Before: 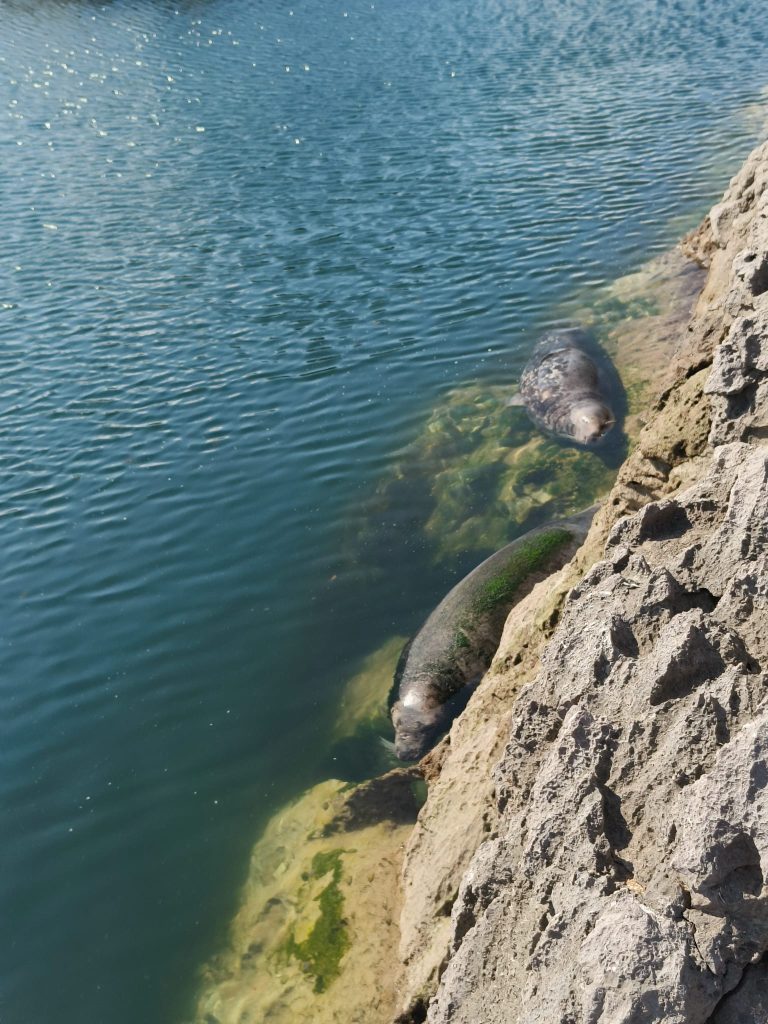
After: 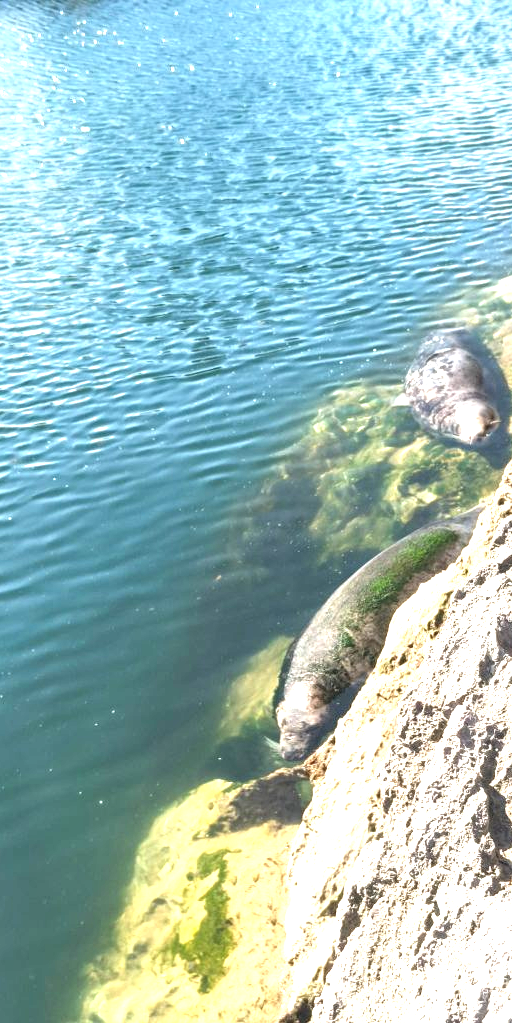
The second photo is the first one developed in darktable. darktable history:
crop and rotate: left 14.982%, right 18.269%
local contrast: on, module defaults
exposure: black level correction 0, exposure 1.611 EV, compensate highlight preservation false
